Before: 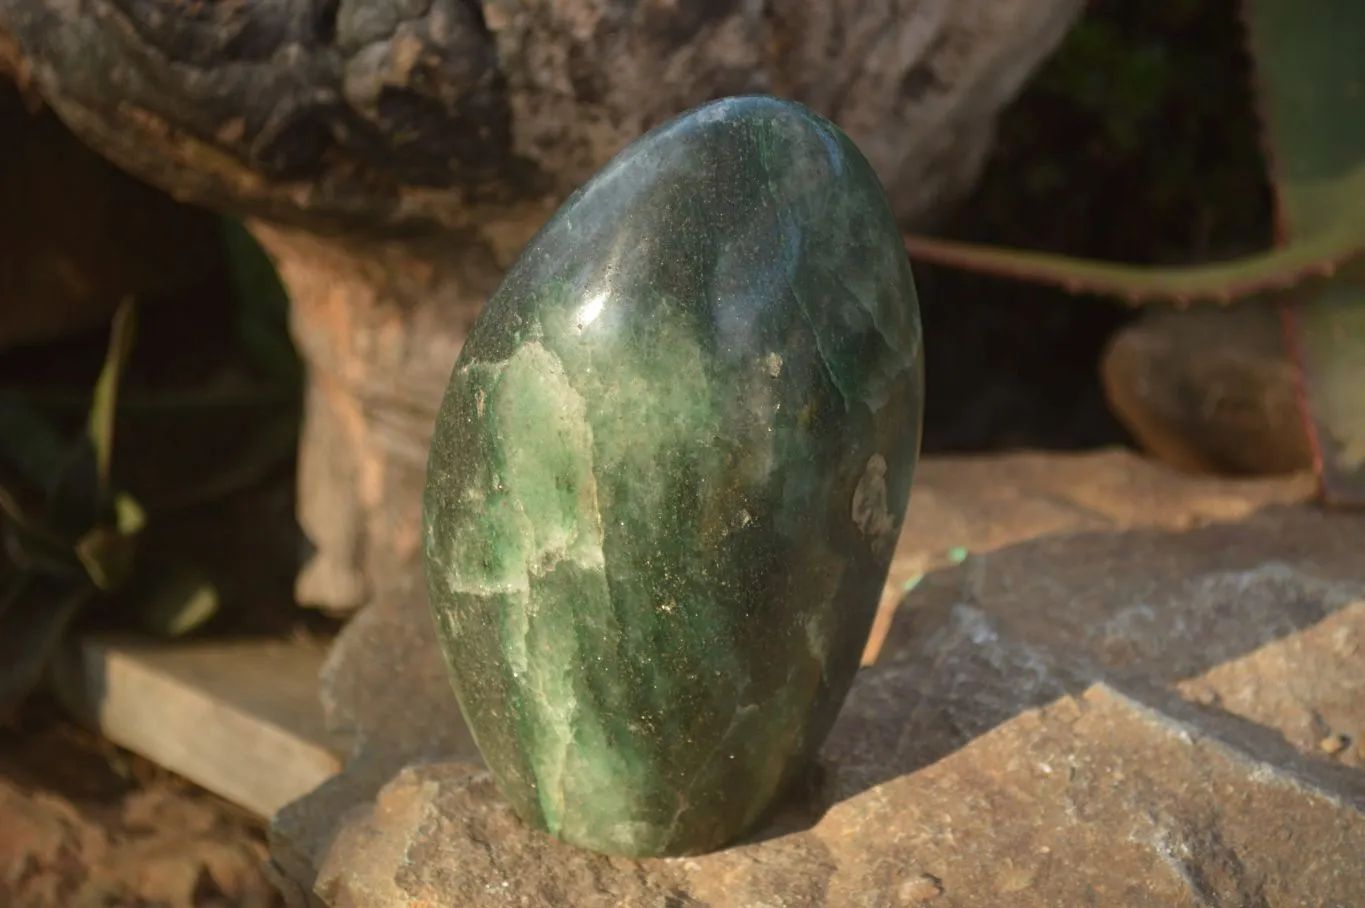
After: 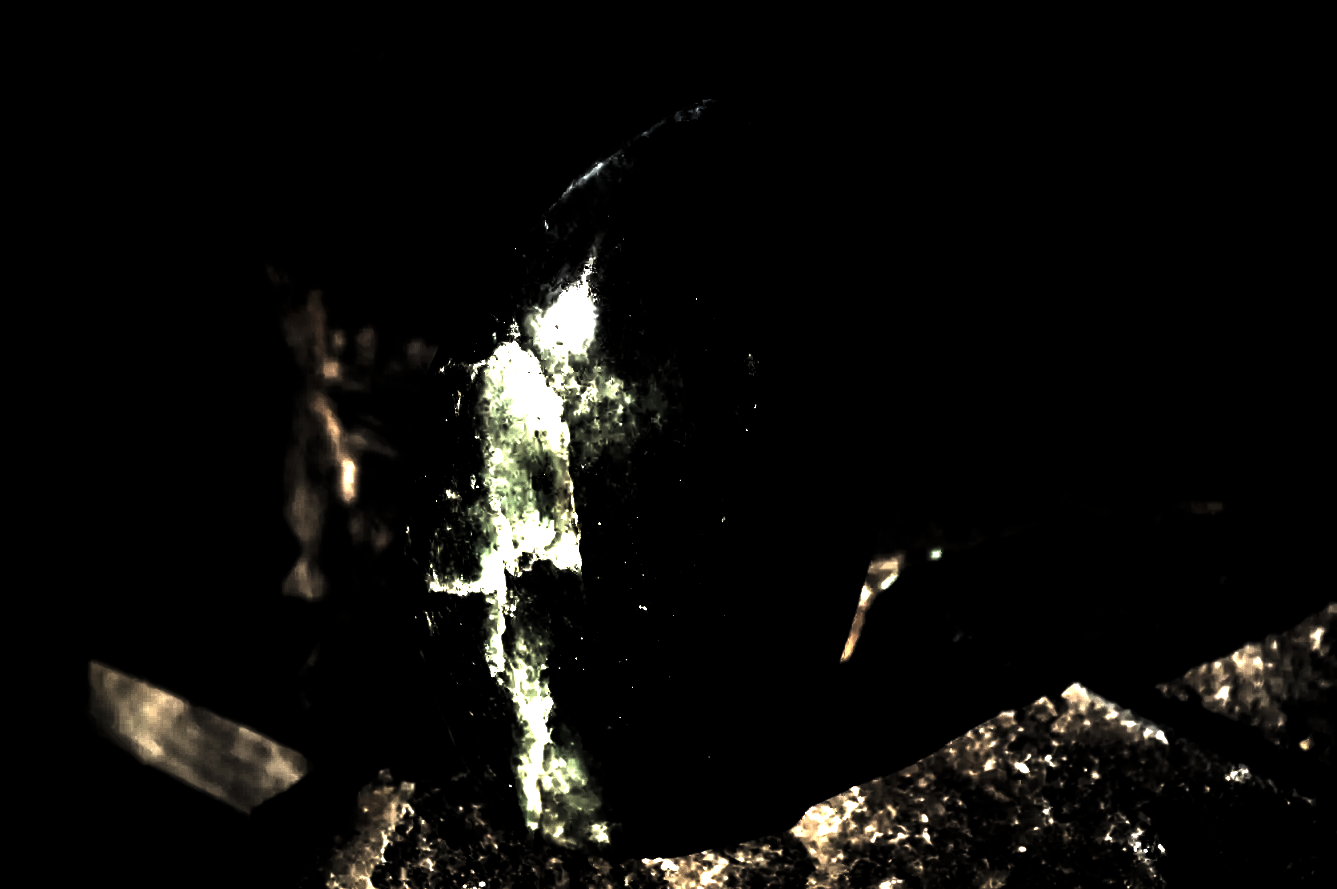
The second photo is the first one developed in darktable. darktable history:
levels: levels [0.721, 0.937, 0.997]
color zones: curves: ch0 [(0, 0.497) (0.143, 0.5) (0.286, 0.5) (0.429, 0.483) (0.571, 0.116) (0.714, -0.006) (0.857, 0.28) (1, 0.497)]
exposure: black level correction 0, exposure 1.199 EV, compensate exposure bias true, compensate highlight preservation false
crop: left 1.728%, right 0.282%, bottom 2%
